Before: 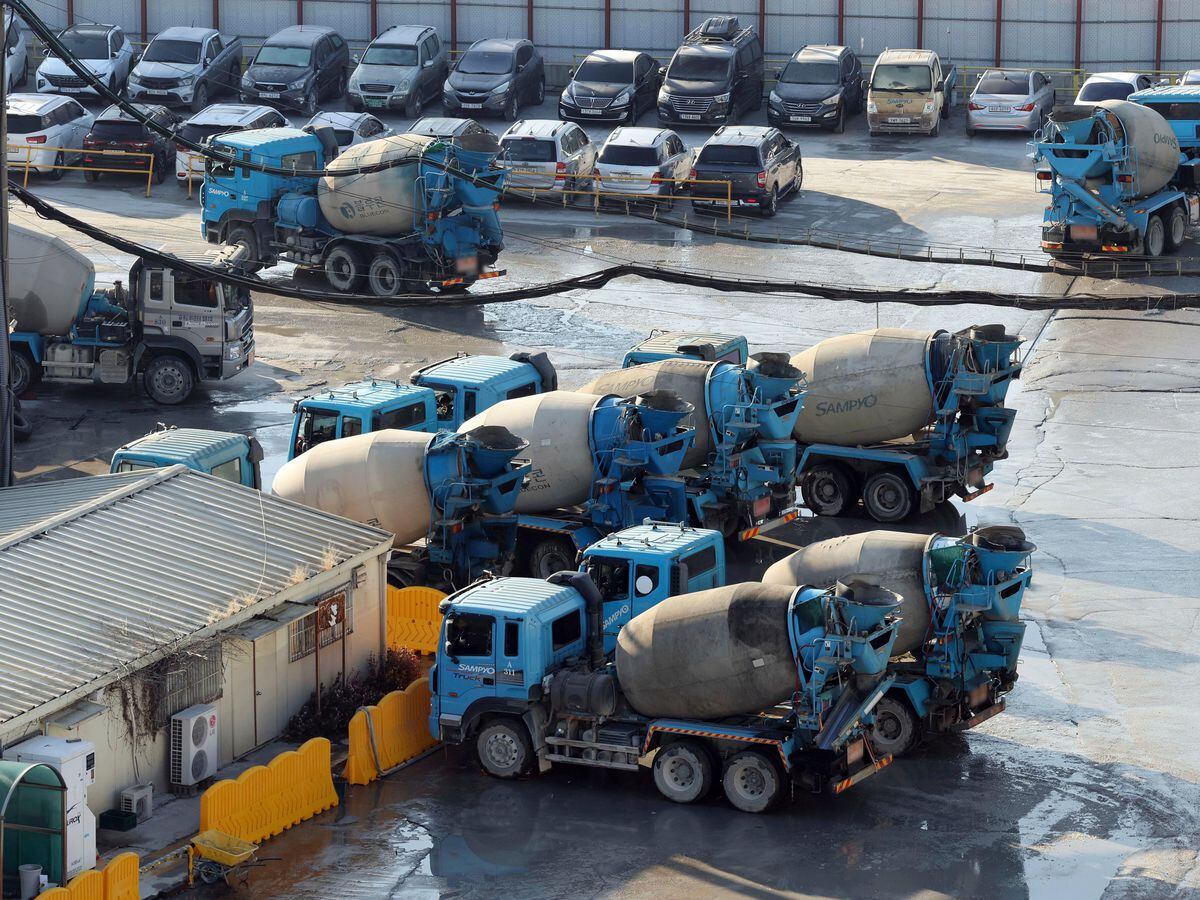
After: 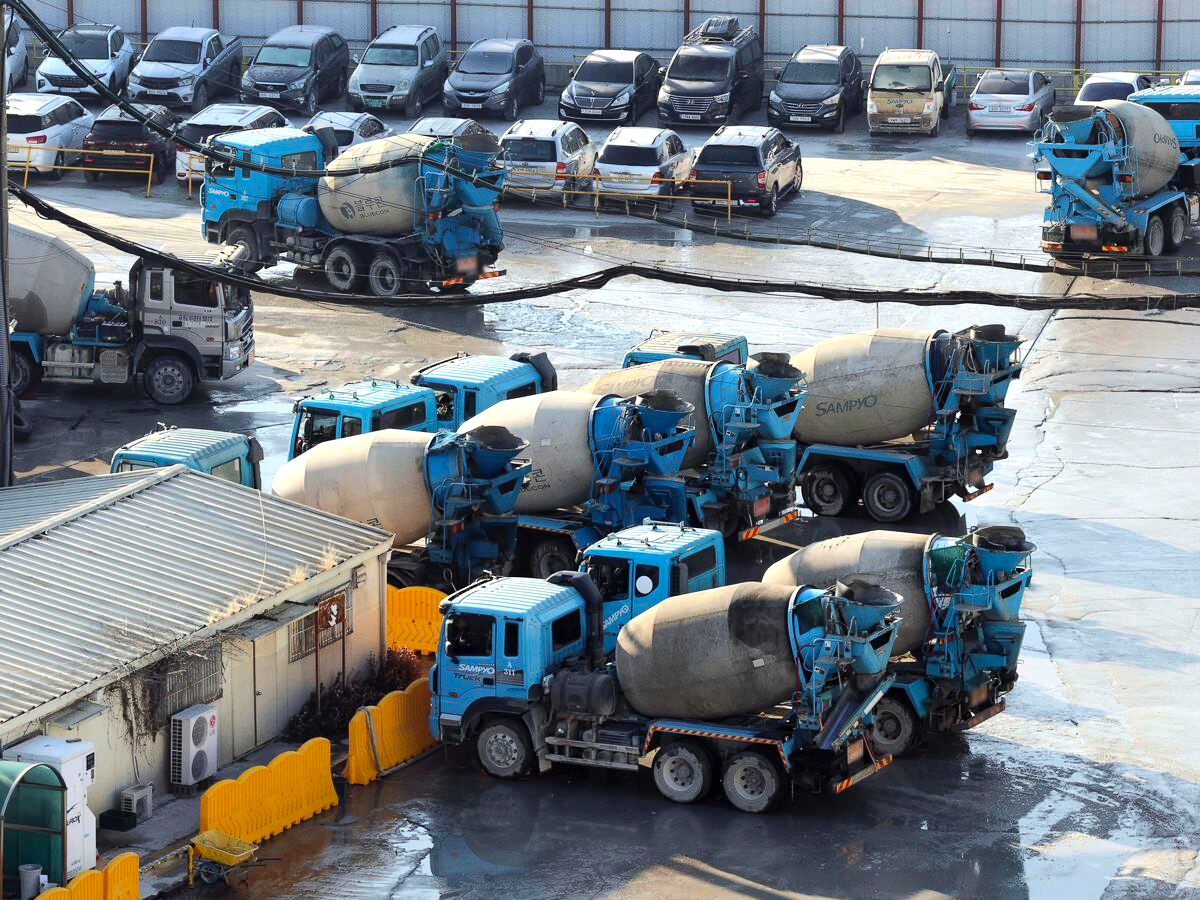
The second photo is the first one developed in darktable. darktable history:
contrast brightness saturation: contrast 0.07, brightness 0.08, saturation 0.18
tone equalizer: -8 EV -0.417 EV, -7 EV -0.389 EV, -6 EV -0.333 EV, -5 EV -0.222 EV, -3 EV 0.222 EV, -2 EV 0.333 EV, -1 EV 0.389 EV, +0 EV 0.417 EV, edges refinement/feathering 500, mask exposure compensation -1.57 EV, preserve details no
